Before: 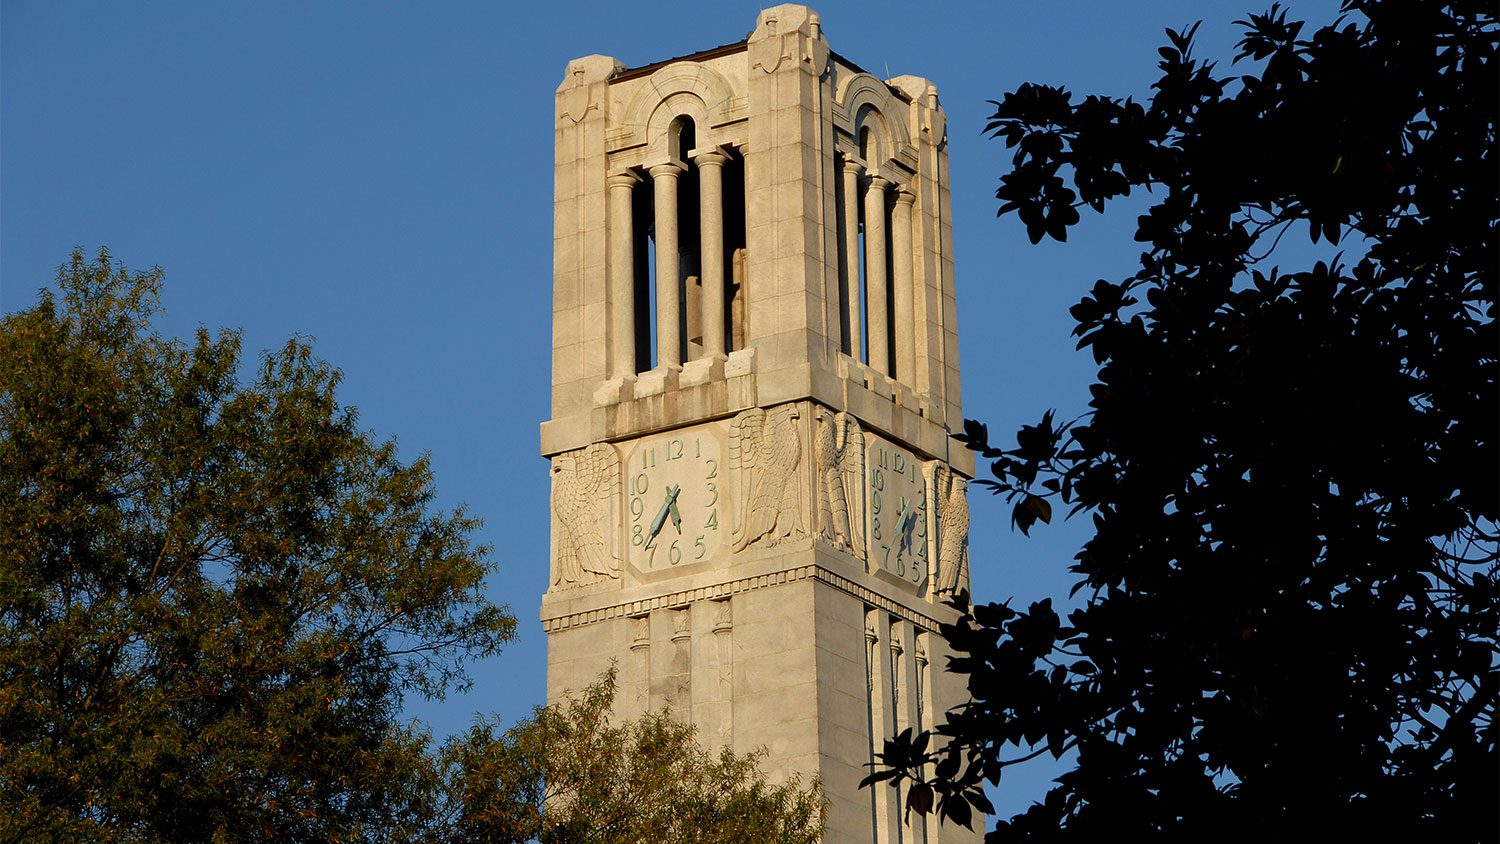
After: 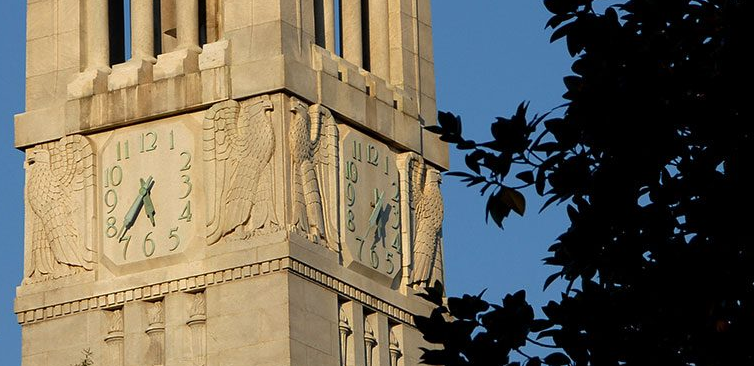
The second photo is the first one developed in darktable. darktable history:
crop: left 35.115%, top 36.586%, right 14.612%, bottom 19.992%
